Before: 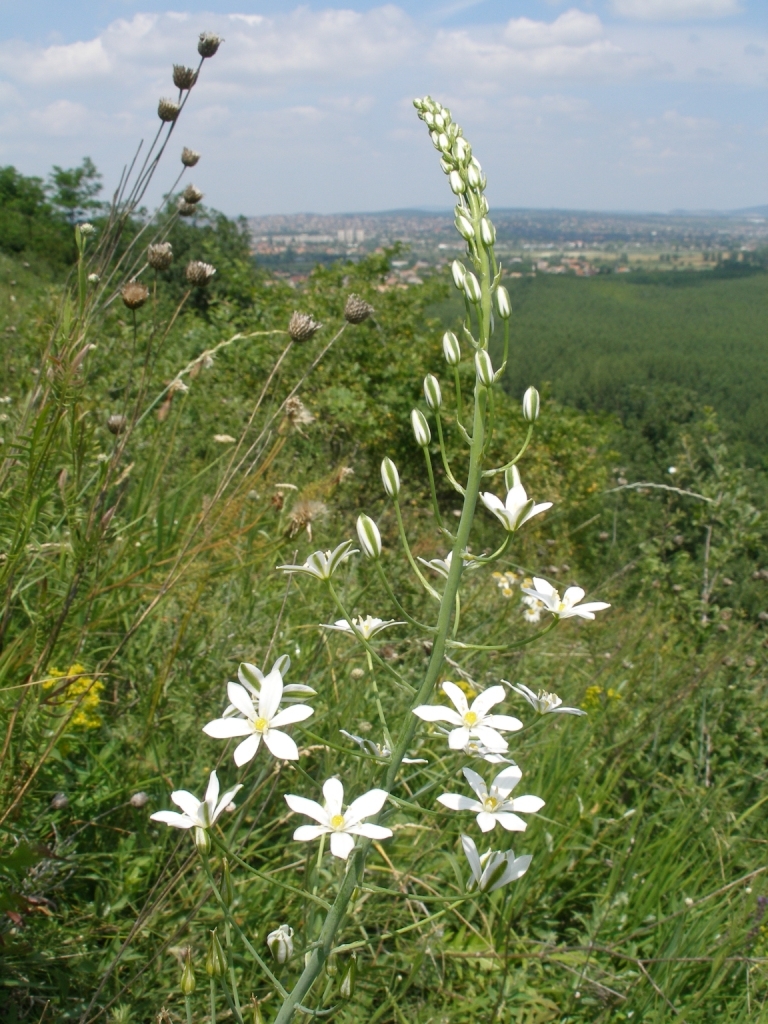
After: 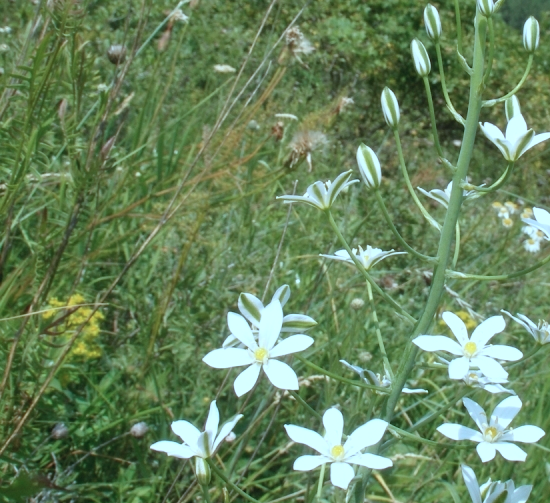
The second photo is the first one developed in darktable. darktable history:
contrast brightness saturation: contrast 0.052, brightness 0.068, saturation 0.01
crop: top 36.219%, right 28.317%, bottom 14.573%
color correction: highlights a* -9.86, highlights b* -21.37
